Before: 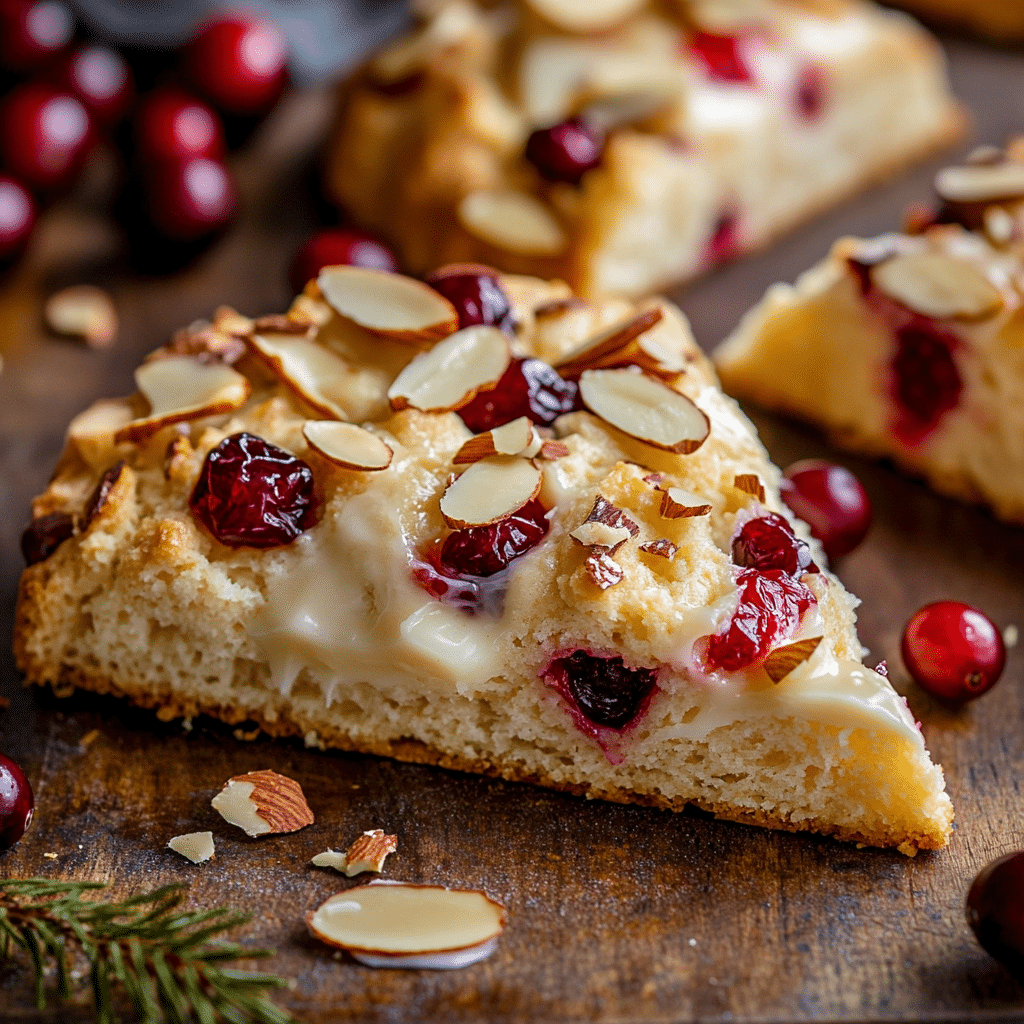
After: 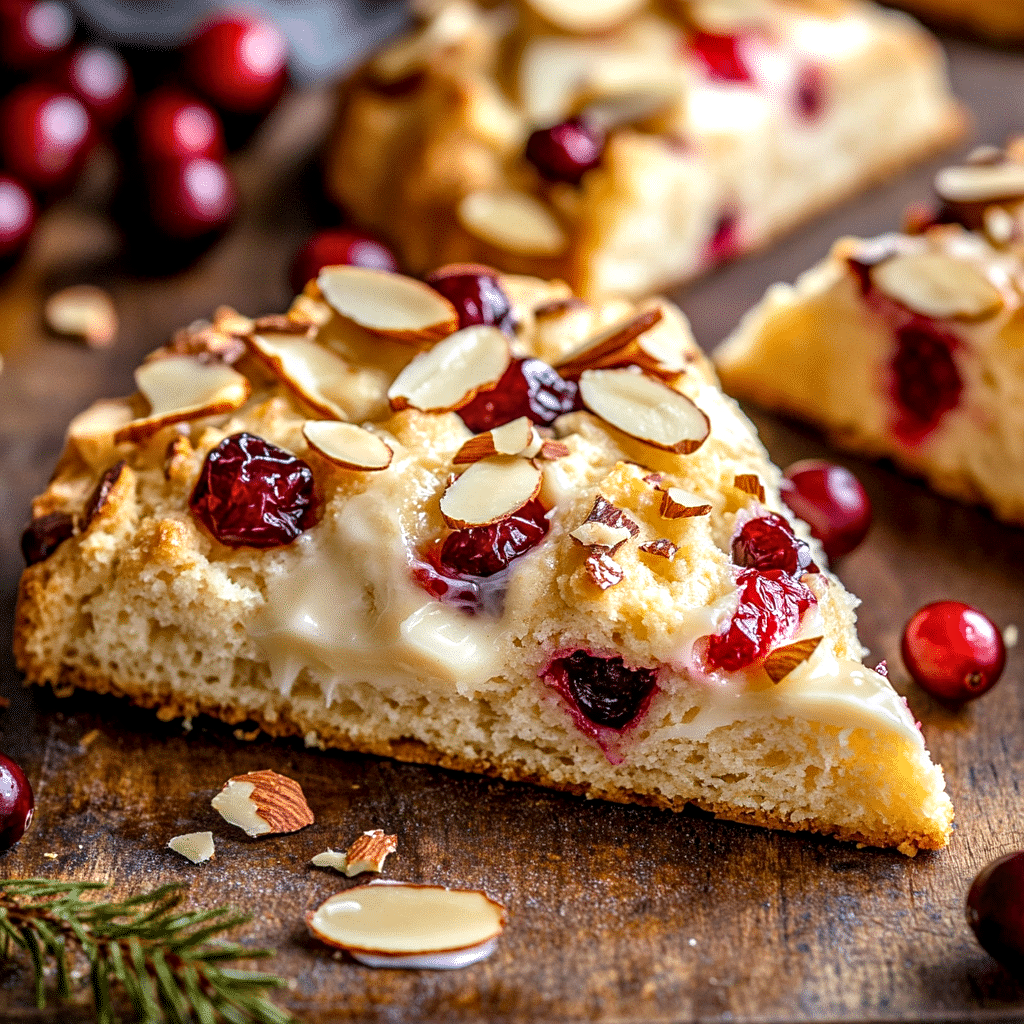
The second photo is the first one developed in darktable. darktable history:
exposure: black level correction 0.001, exposure 0.5 EV, compensate exposure bias true, compensate highlight preservation false
local contrast: on, module defaults
